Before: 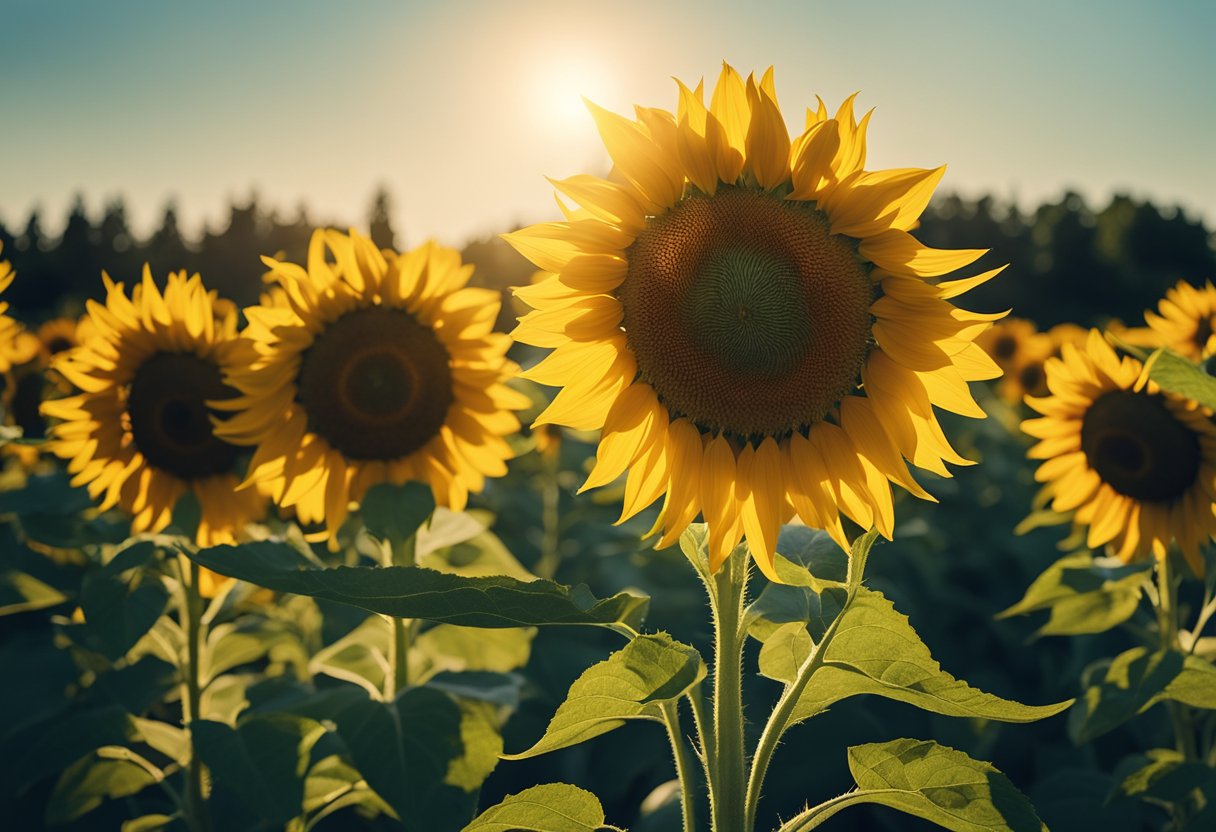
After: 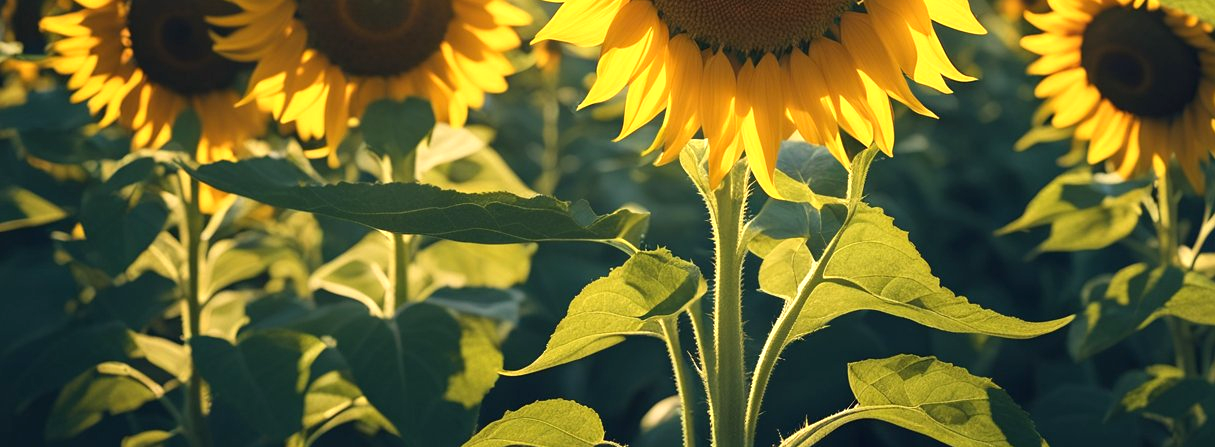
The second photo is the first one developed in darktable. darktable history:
exposure: exposure 0.657 EV, compensate highlight preservation false
crop and rotate: top 46.237%
